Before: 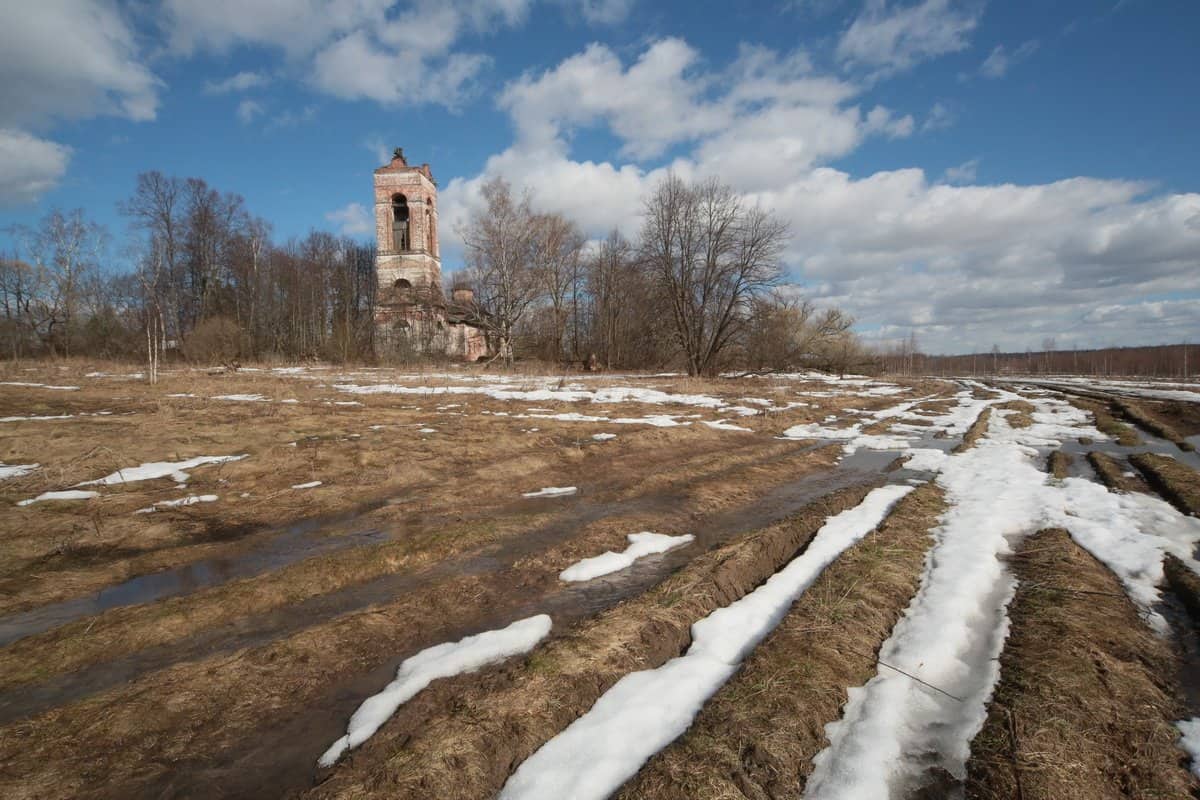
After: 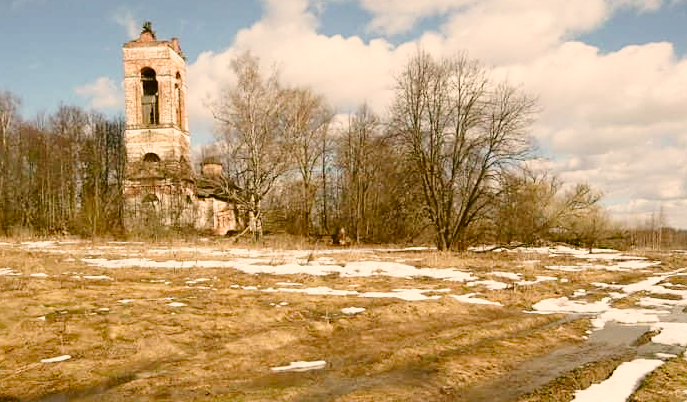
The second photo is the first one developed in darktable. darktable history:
base curve: curves: ch0 [(0, 0) (0.028, 0.03) (0.121, 0.232) (0.46, 0.748) (0.859, 0.968) (1, 1)], preserve colors none
crop: left 20.968%, top 15.827%, right 21.778%, bottom 33.819%
color correction: highlights a* 8.32, highlights b* 15.46, shadows a* -0.56, shadows b* 26.91
sharpen: amount 0.203
